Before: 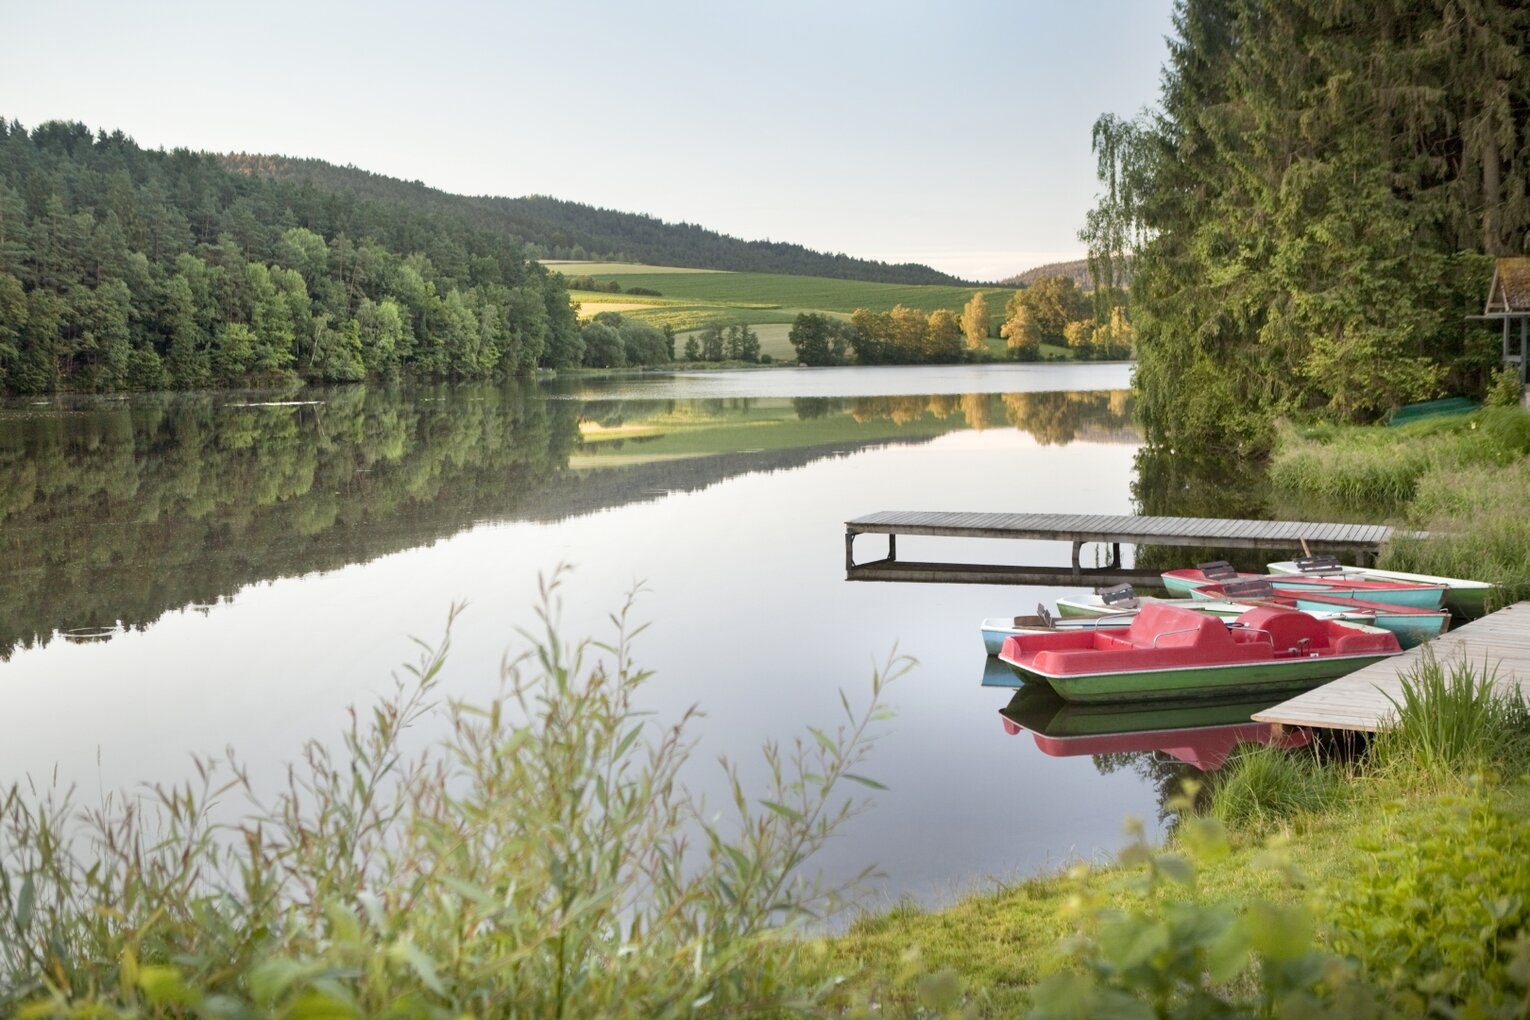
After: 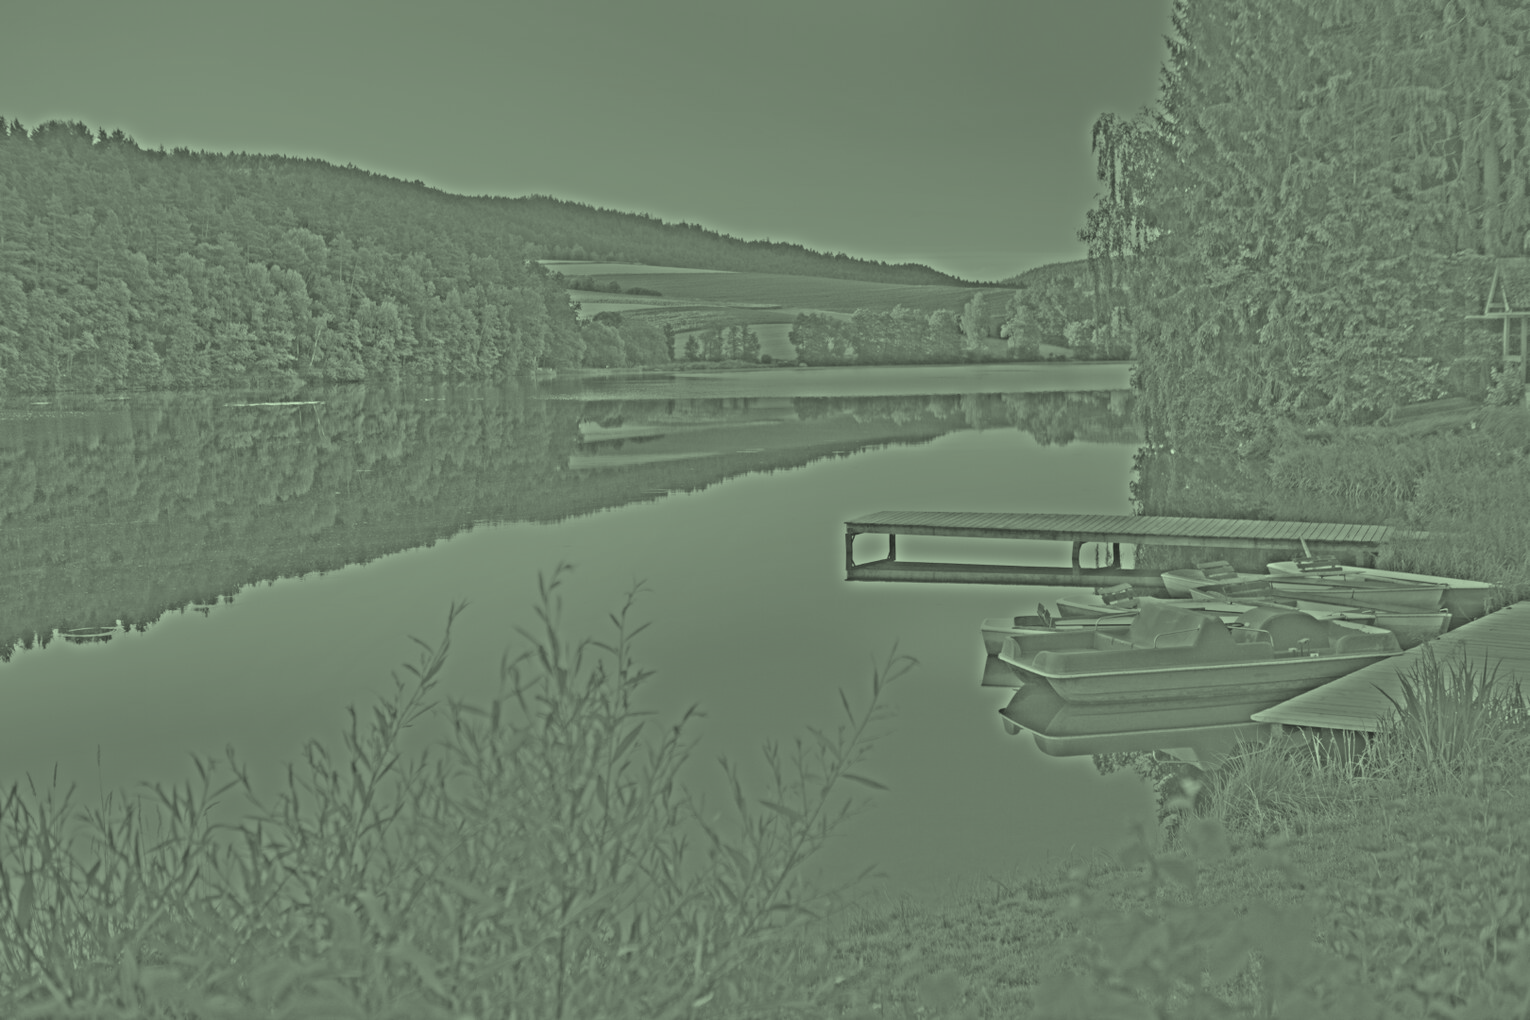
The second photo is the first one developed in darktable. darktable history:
highpass: sharpness 25.84%, contrast boost 14.94%
exposure: exposure 0.6 EV, compensate highlight preservation false
color correction: highlights a* -10.77, highlights b* 9.8, saturation 1.72
